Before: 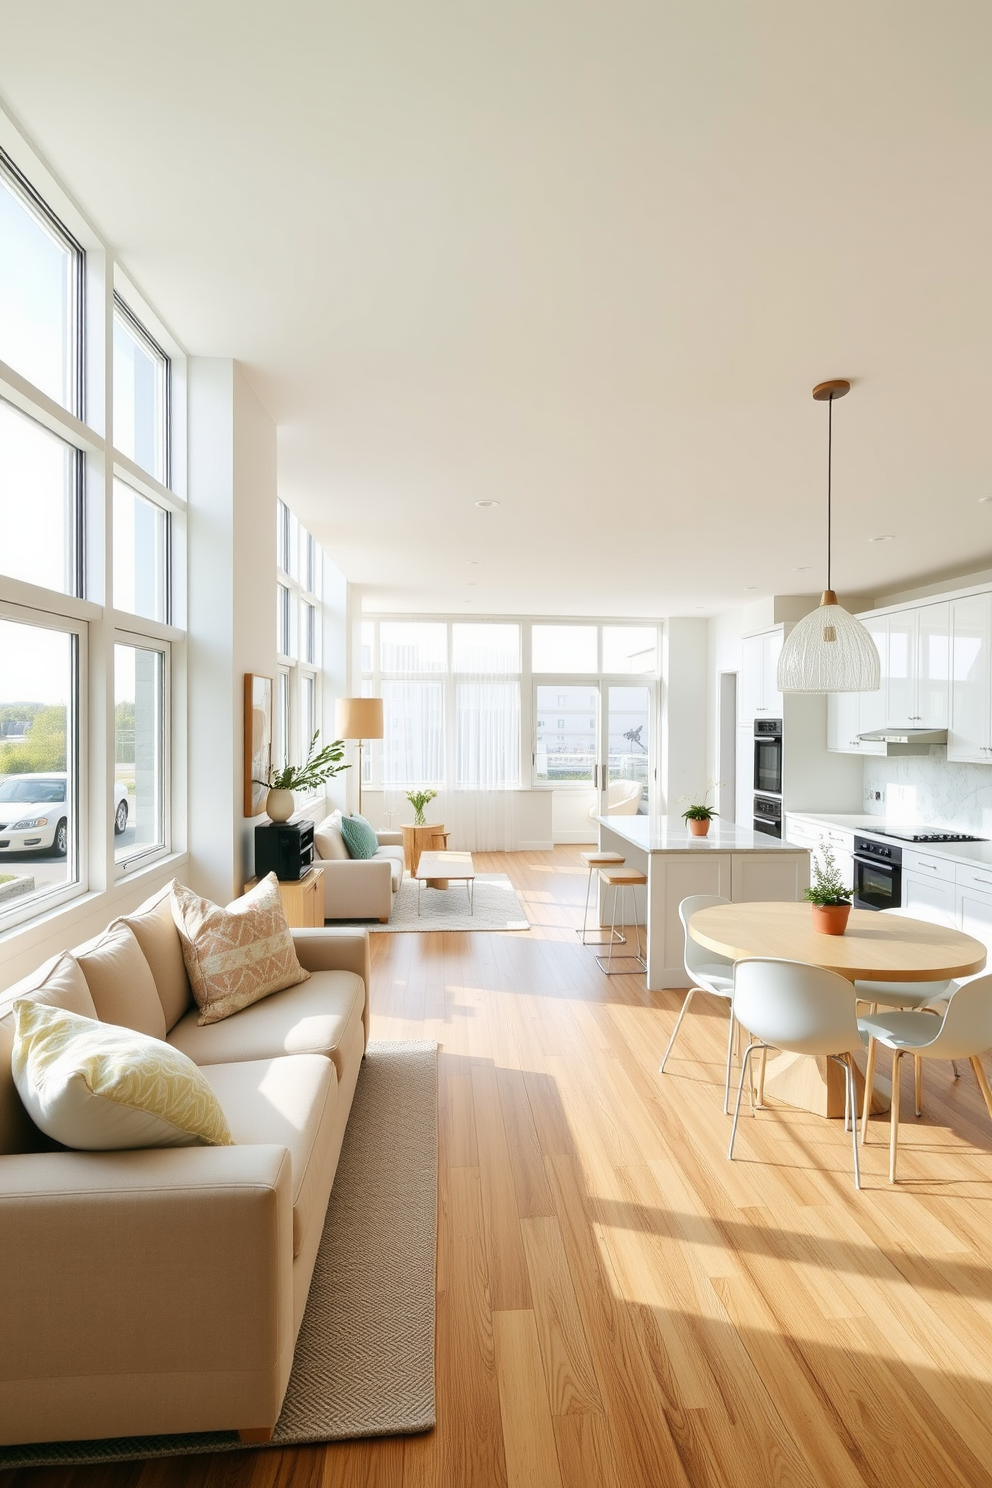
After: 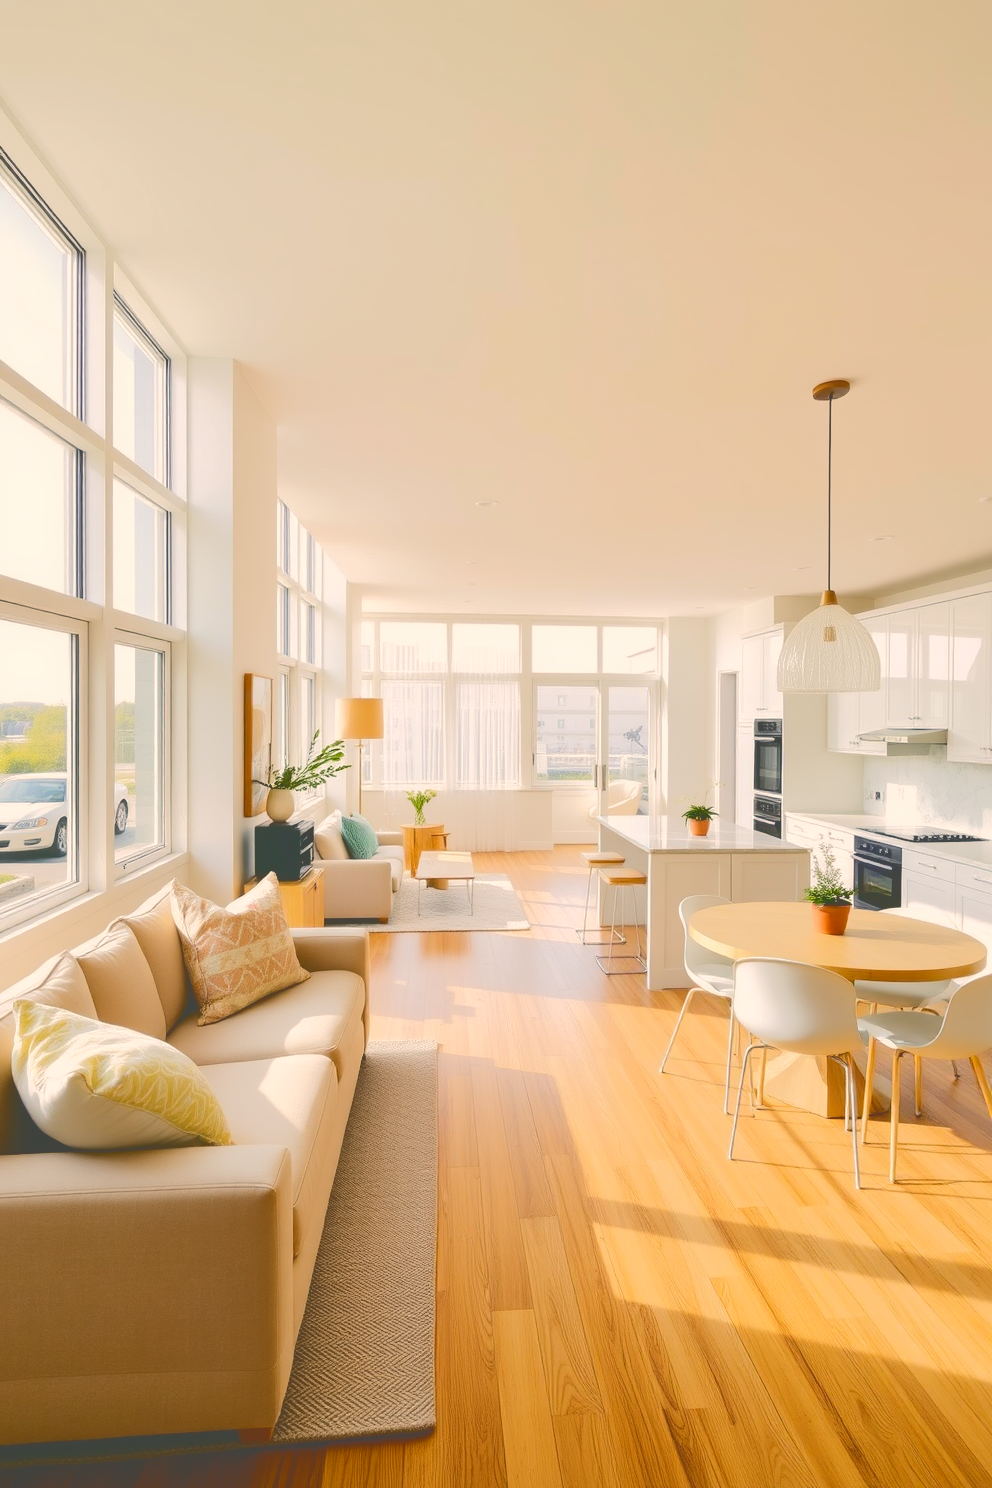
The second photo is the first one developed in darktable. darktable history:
tone curve: curves: ch0 [(0, 0) (0.003, 0.272) (0.011, 0.275) (0.025, 0.275) (0.044, 0.278) (0.069, 0.282) (0.1, 0.284) (0.136, 0.287) (0.177, 0.294) (0.224, 0.314) (0.277, 0.347) (0.335, 0.403) (0.399, 0.473) (0.468, 0.552) (0.543, 0.622) (0.623, 0.69) (0.709, 0.756) (0.801, 0.818) (0.898, 0.865) (1, 1)], color space Lab, independent channels
color balance rgb: highlights gain › chroma 3.07%, highlights gain › hue 60.24°, perceptual saturation grading › global saturation 36.374%
